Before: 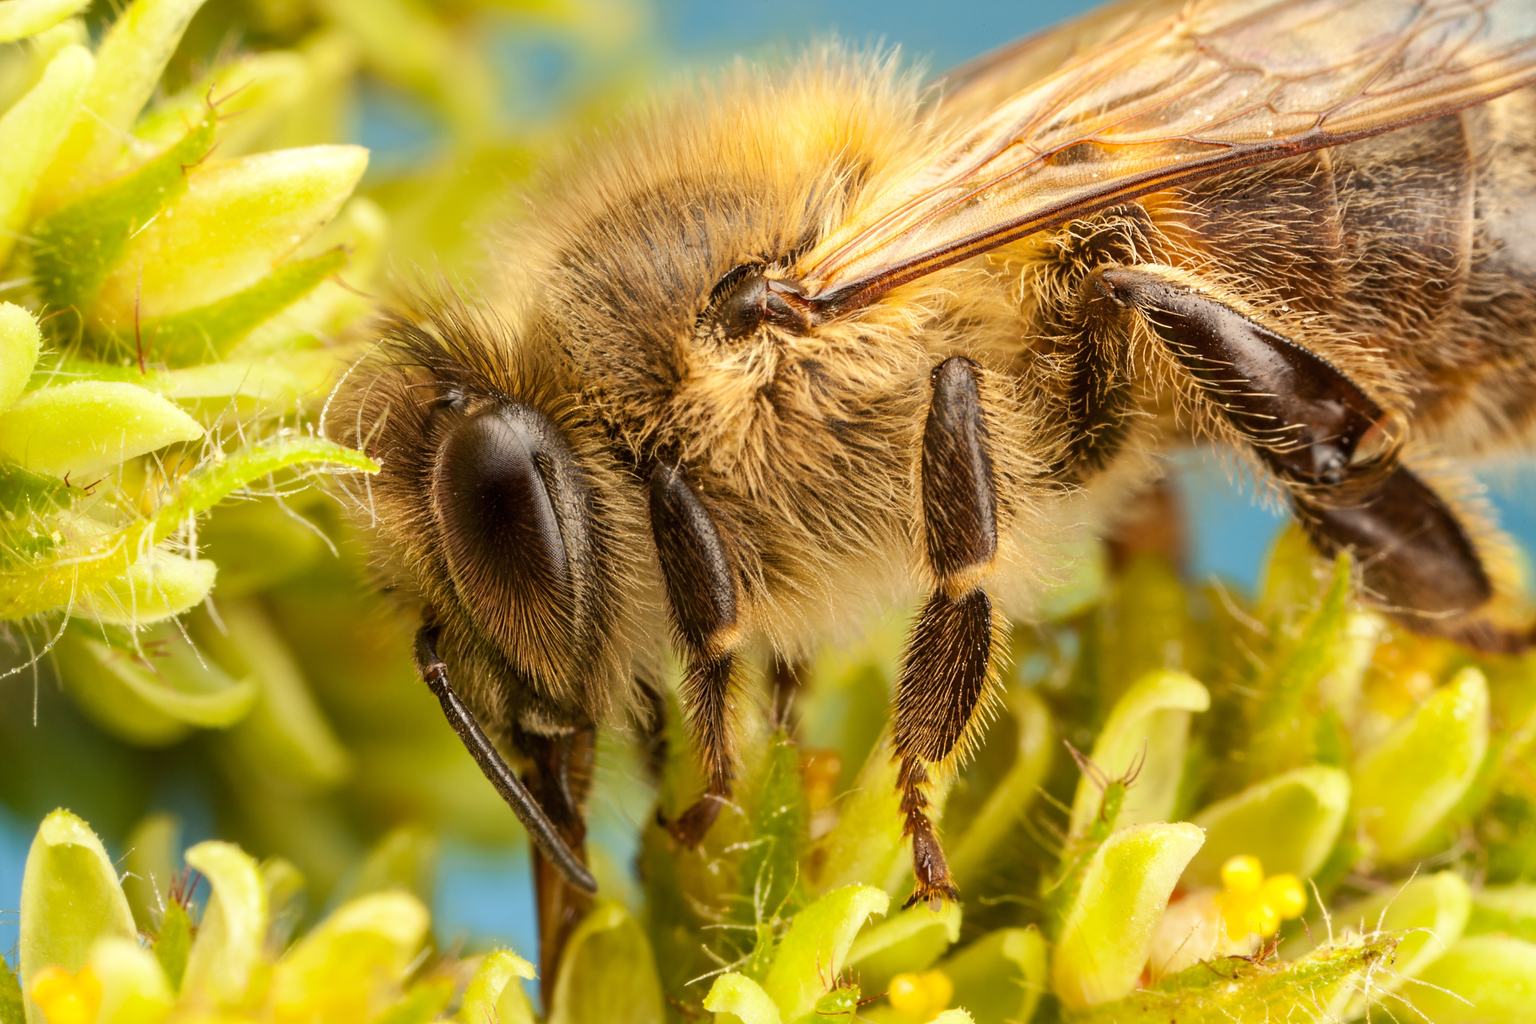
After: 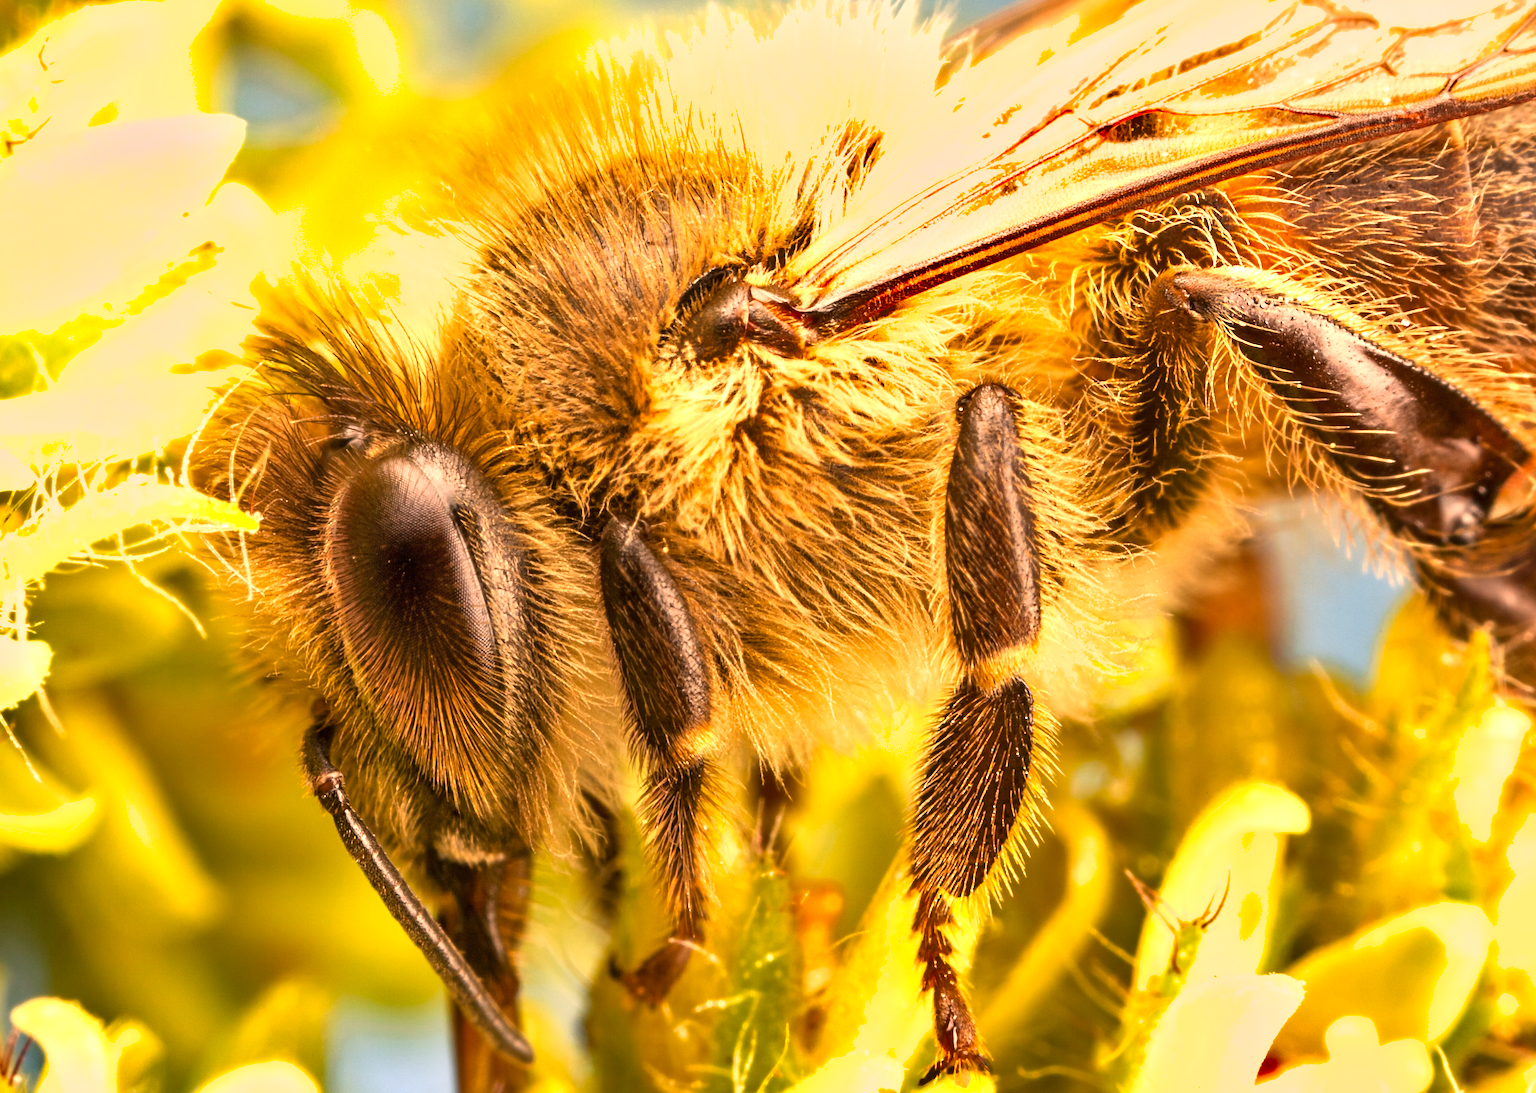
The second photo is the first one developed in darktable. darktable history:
color correction: highlights a* 20.72, highlights b* 19.88
exposure: exposure 0.923 EV, compensate highlight preservation false
crop: left 11.49%, top 5.299%, right 9.596%, bottom 10.439%
shadows and highlights: low approximation 0.01, soften with gaussian
